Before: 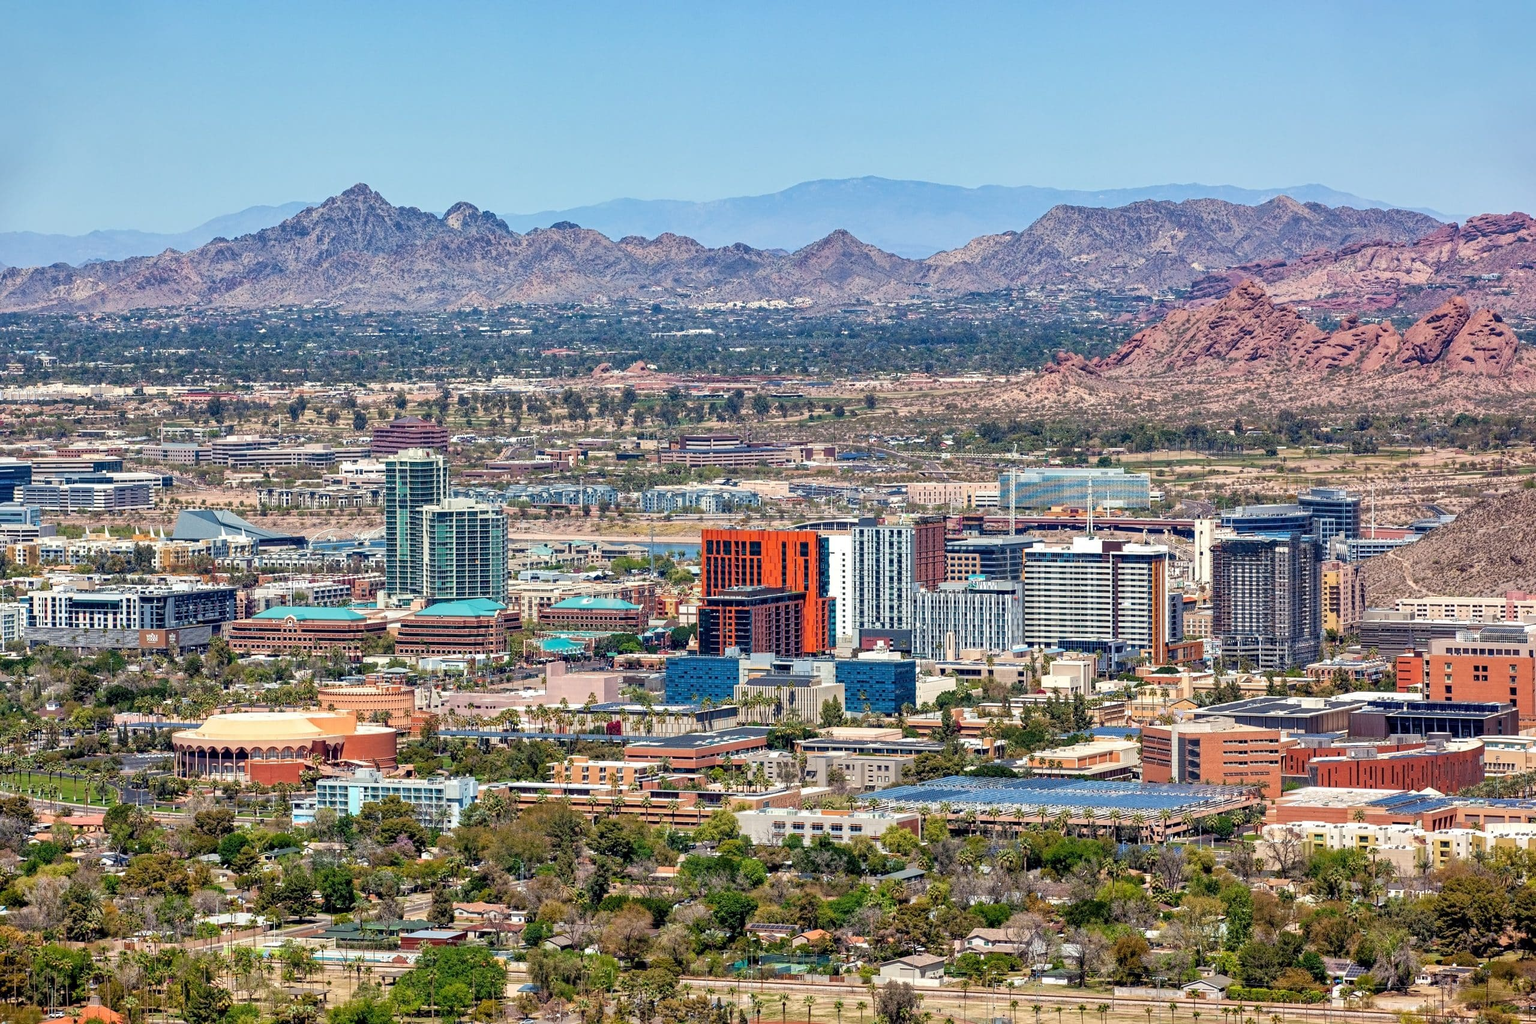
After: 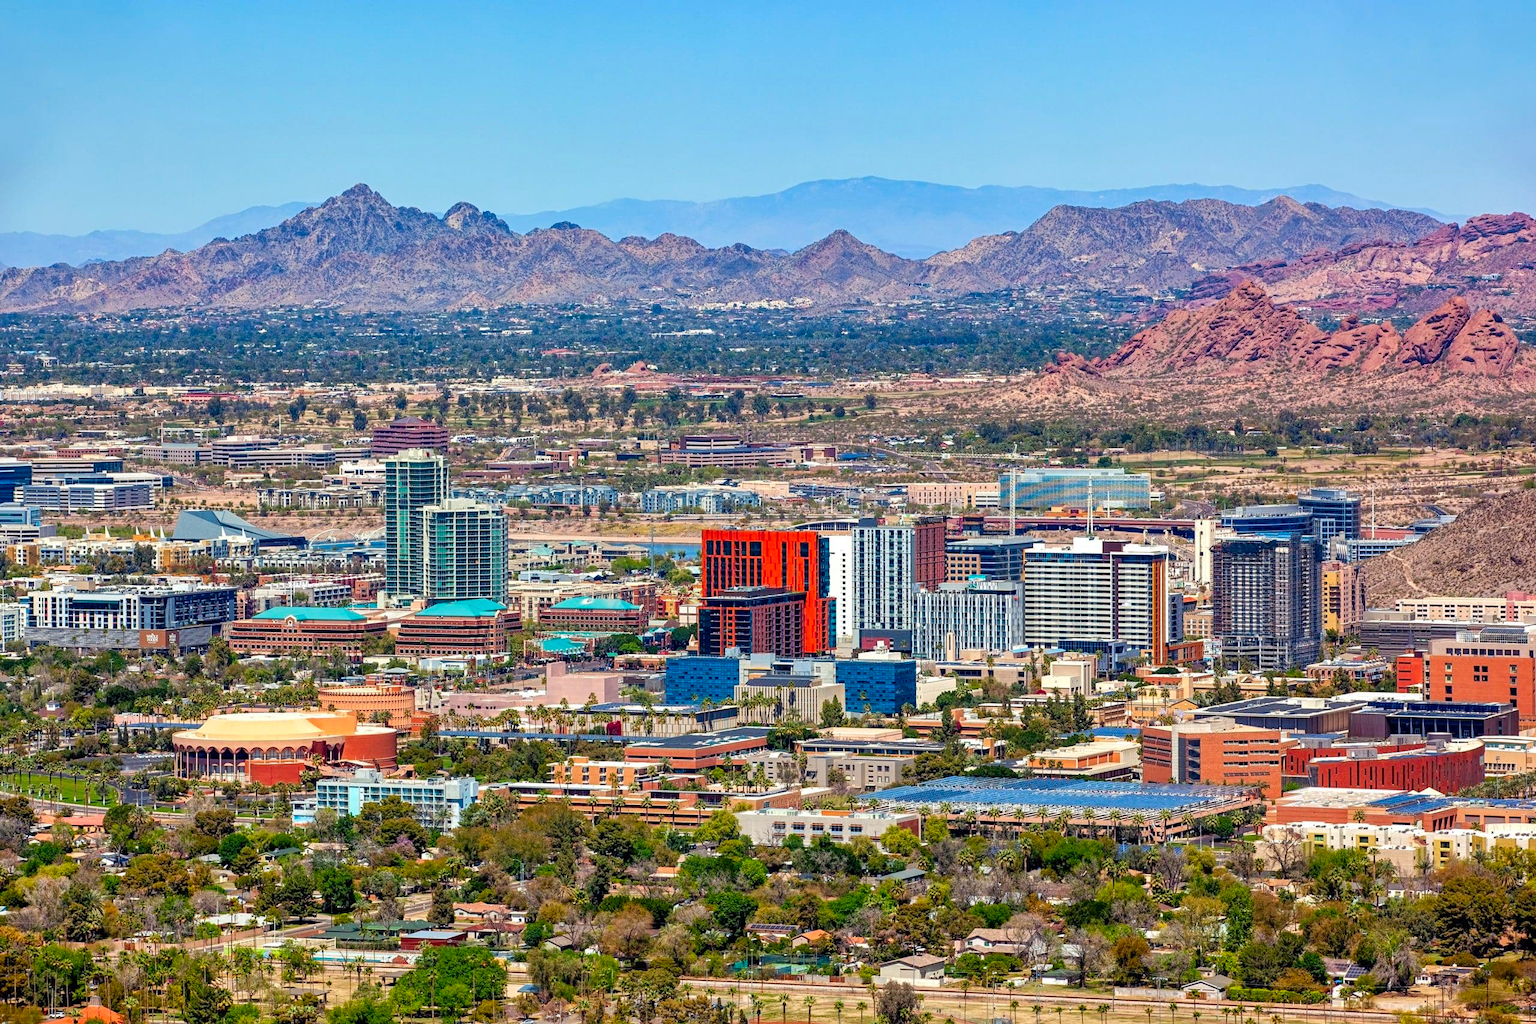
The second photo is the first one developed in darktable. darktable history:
contrast brightness saturation: brightness -0.021, saturation 0.37
